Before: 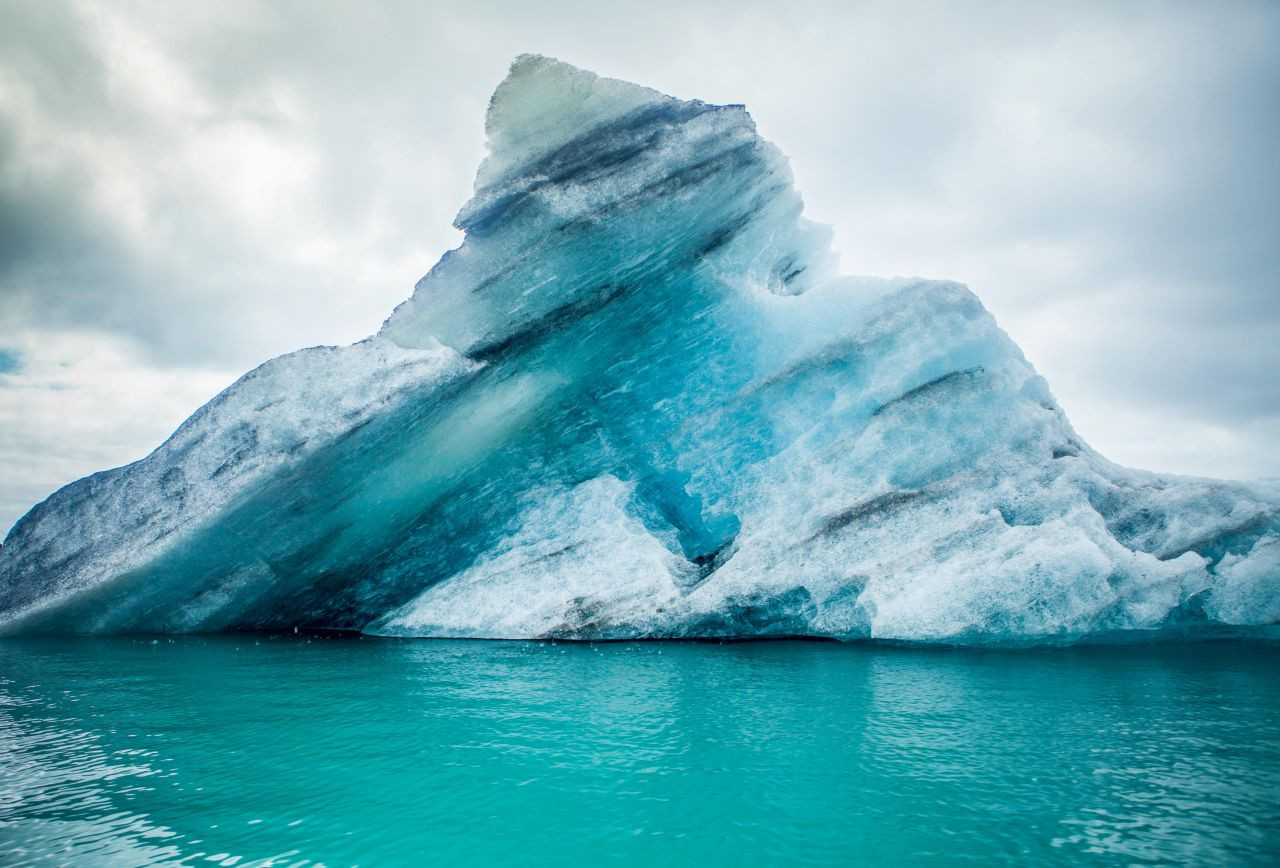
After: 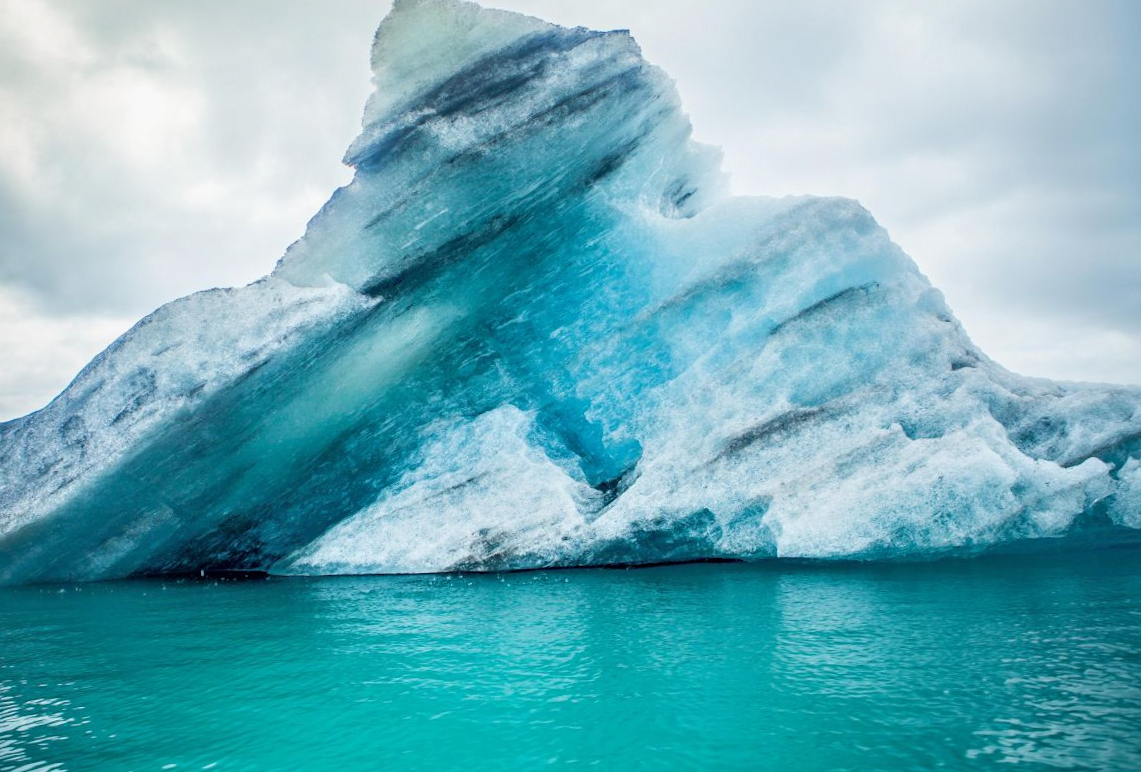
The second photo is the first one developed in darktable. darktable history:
crop and rotate: angle 2.37°, left 5.501%, top 5.679%
tone equalizer: -8 EV -0.525 EV, -7 EV -0.351 EV, -6 EV -0.057 EV, -5 EV 0.422 EV, -4 EV 0.982 EV, -3 EV 0.797 EV, -2 EV -0.013 EV, -1 EV 0.124 EV, +0 EV -0.022 EV
